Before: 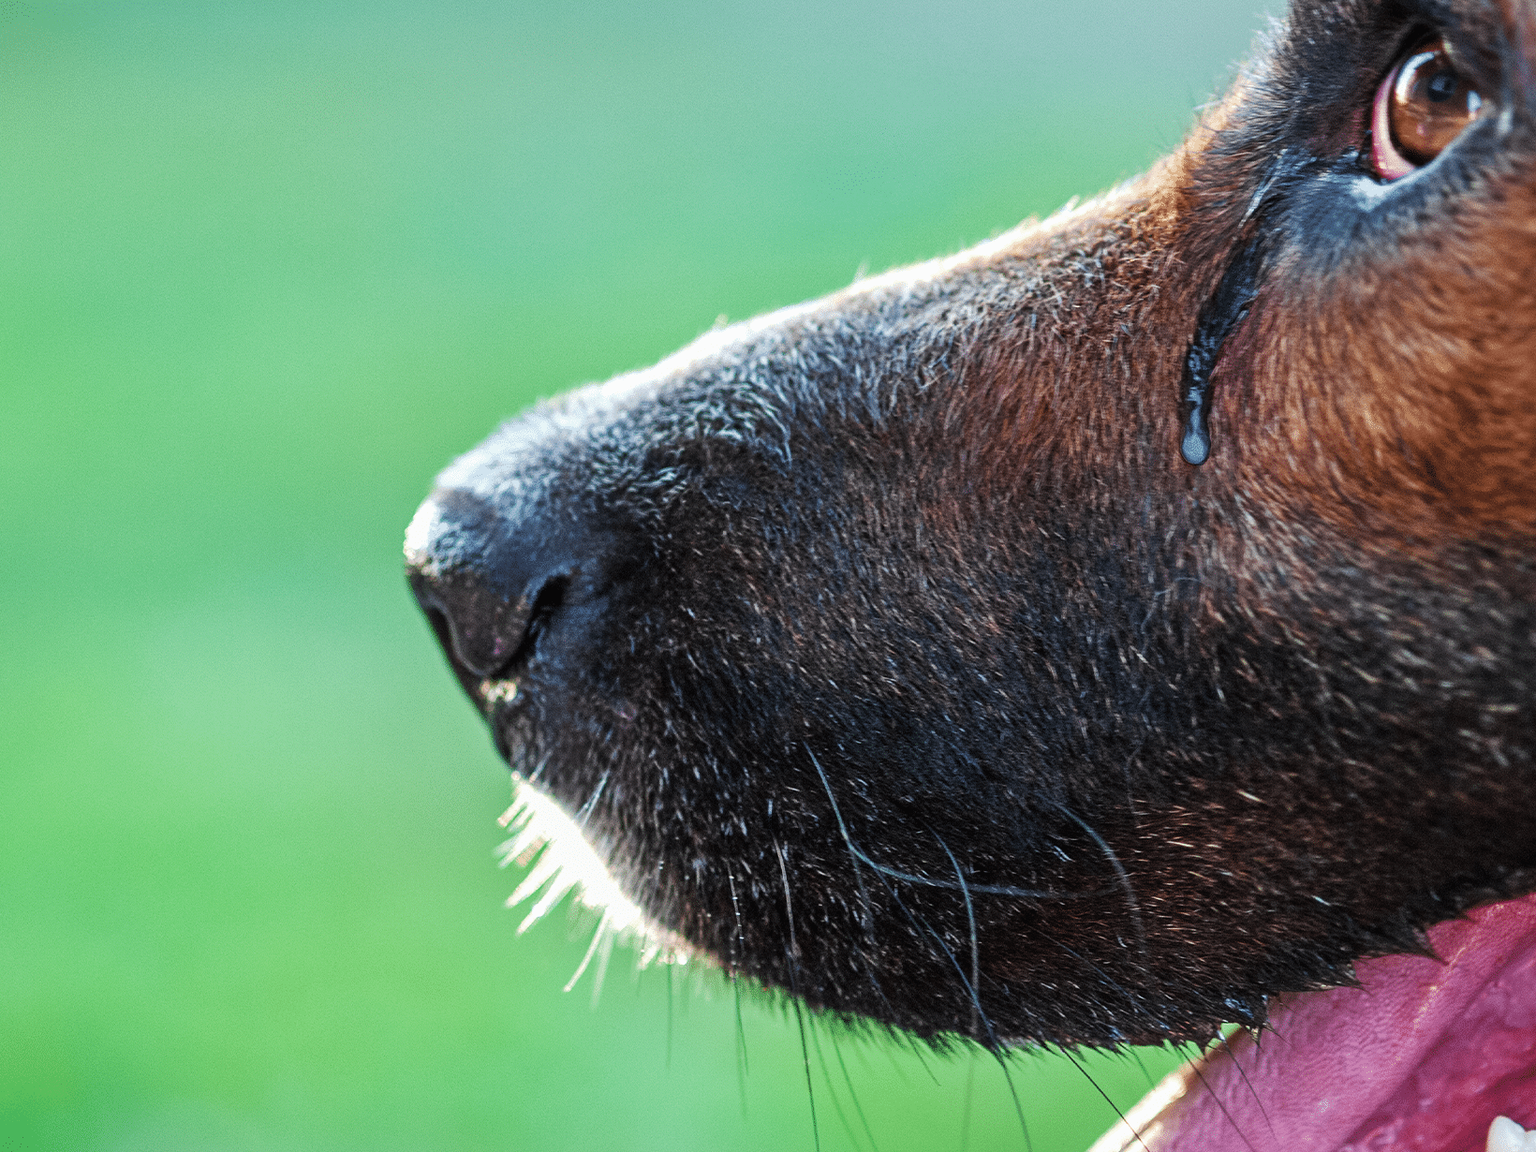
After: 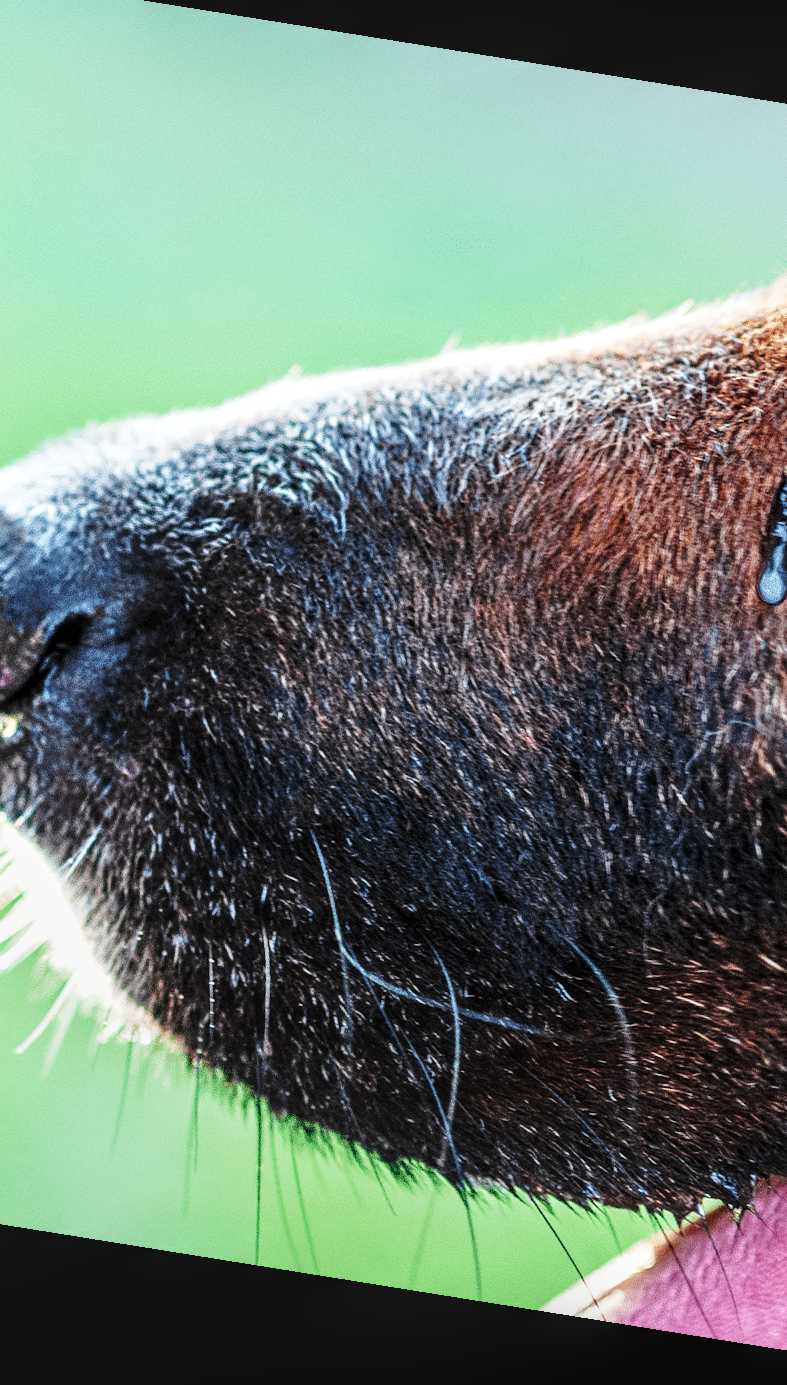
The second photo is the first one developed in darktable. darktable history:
base curve: curves: ch0 [(0, 0) (0.028, 0.03) (0.121, 0.232) (0.46, 0.748) (0.859, 0.968) (1, 1)], preserve colors none
crop: left 33.452%, top 6.025%, right 23.155%
local contrast: detail 130%
rotate and perspective: rotation 9.12°, automatic cropping off
